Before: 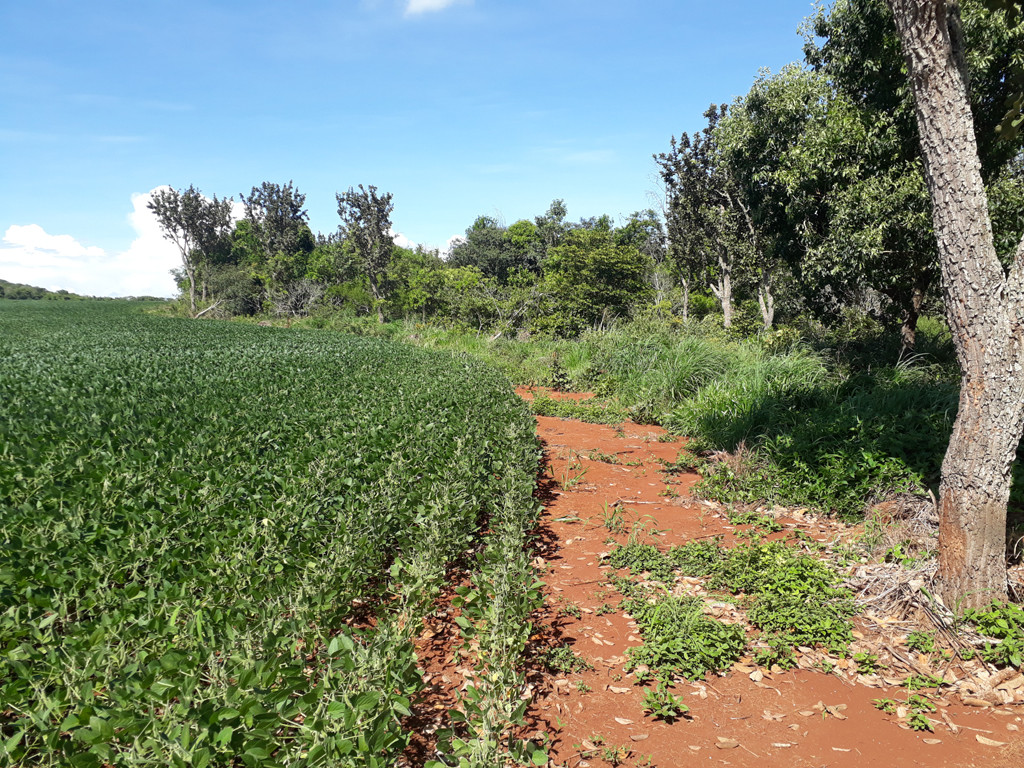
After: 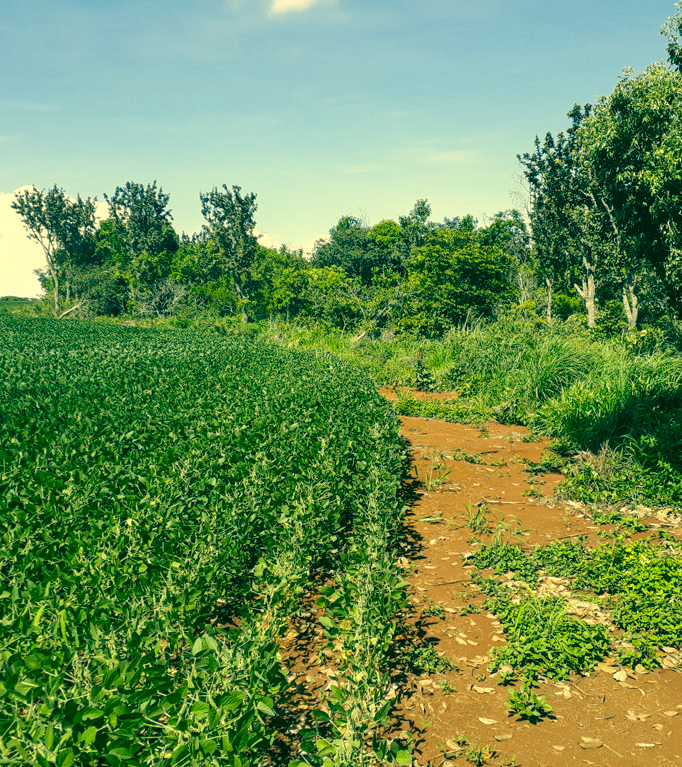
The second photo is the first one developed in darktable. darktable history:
local contrast: on, module defaults
crop and rotate: left 13.342%, right 19.991%
color correction: highlights a* 1.83, highlights b* 34.02, shadows a* -36.68, shadows b* -5.48
